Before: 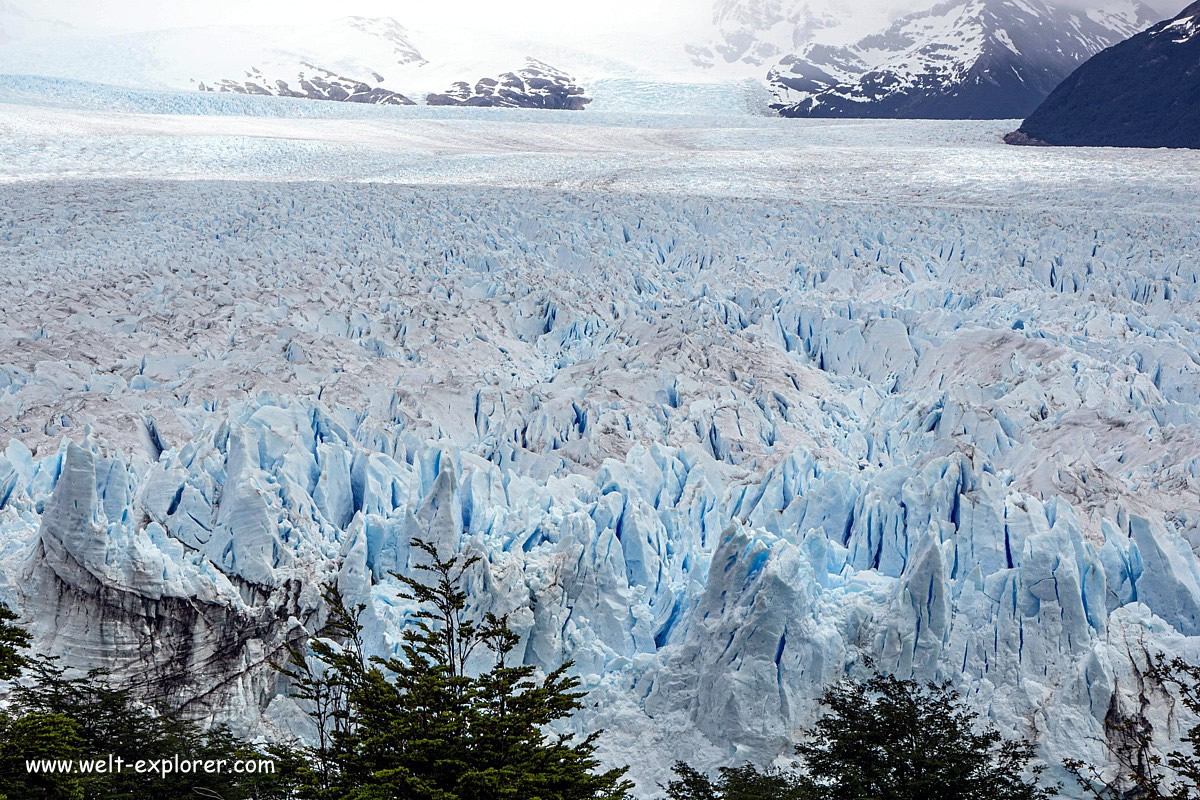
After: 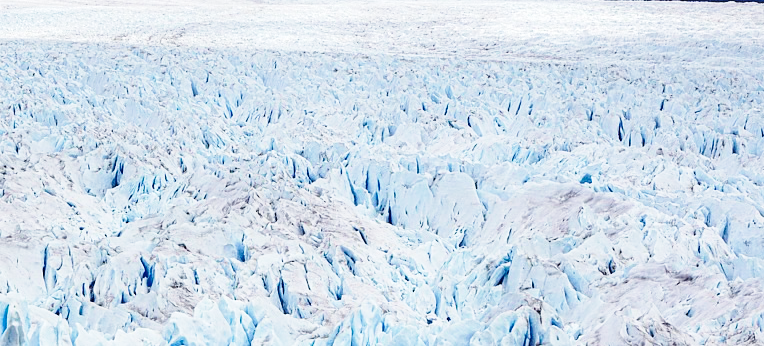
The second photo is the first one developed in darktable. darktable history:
base curve: curves: ch0 [(0, 0) (0.028, 0.03) (0.121, 0.232) (0.46, 0.748) (0.859, 0.968) (1, 1)], preserve colors none
velvia: on, module defaults
crop: left 36.005%, top 18.293%, right 0.31%, bottom 38.444%
